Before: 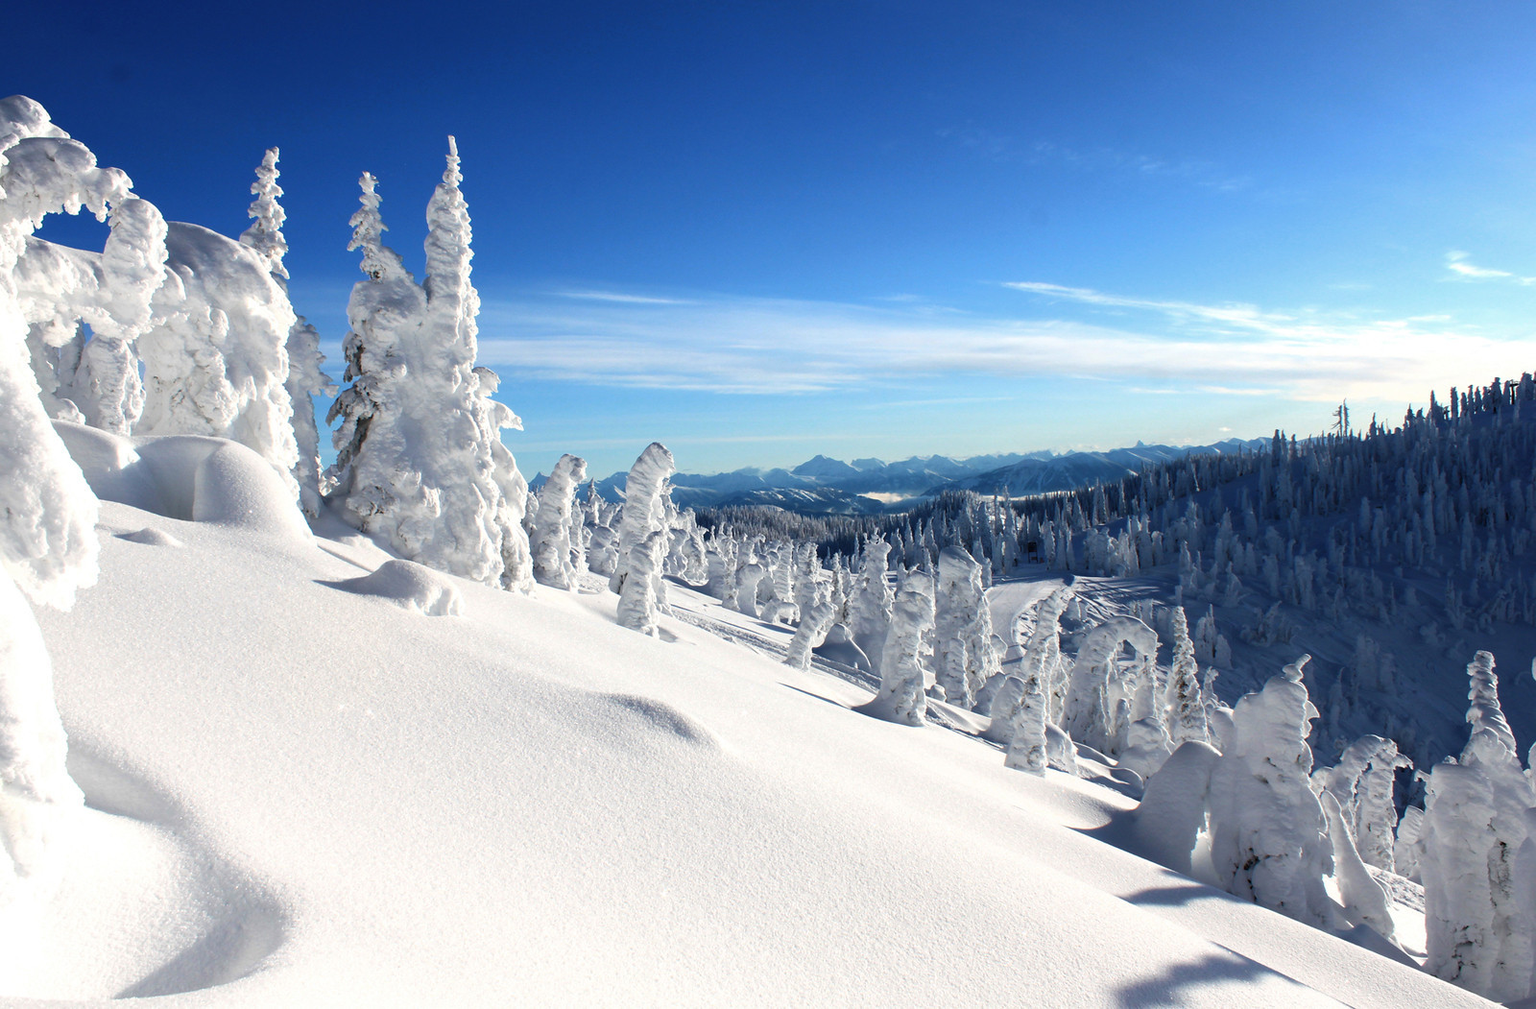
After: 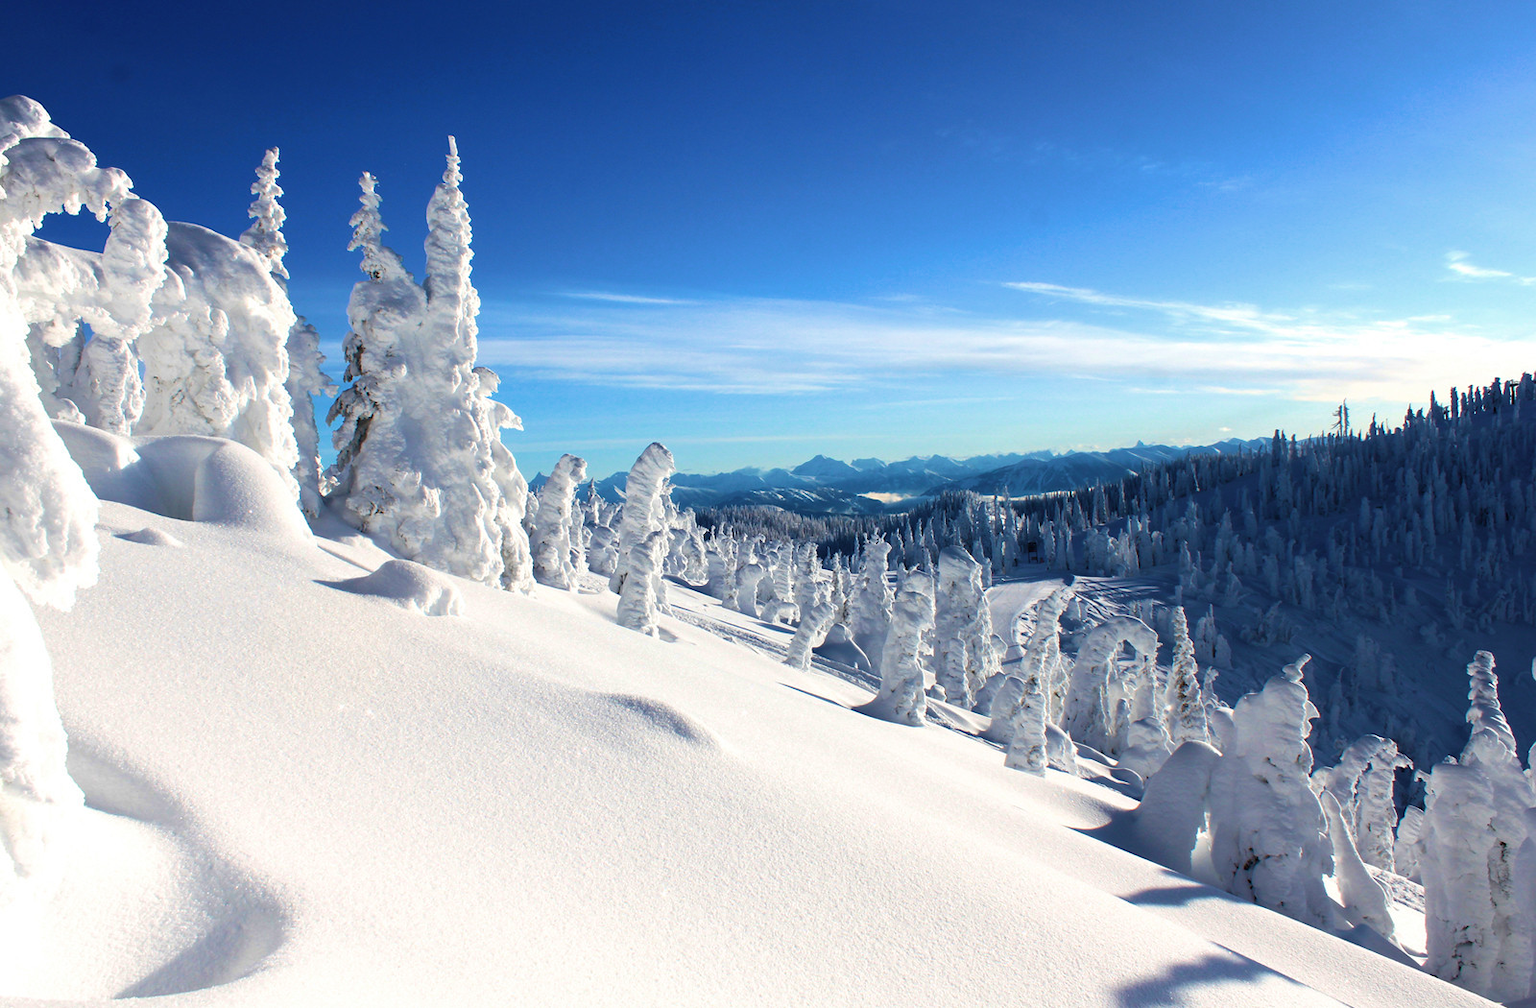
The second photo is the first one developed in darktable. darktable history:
velvia: strength 45.04%
